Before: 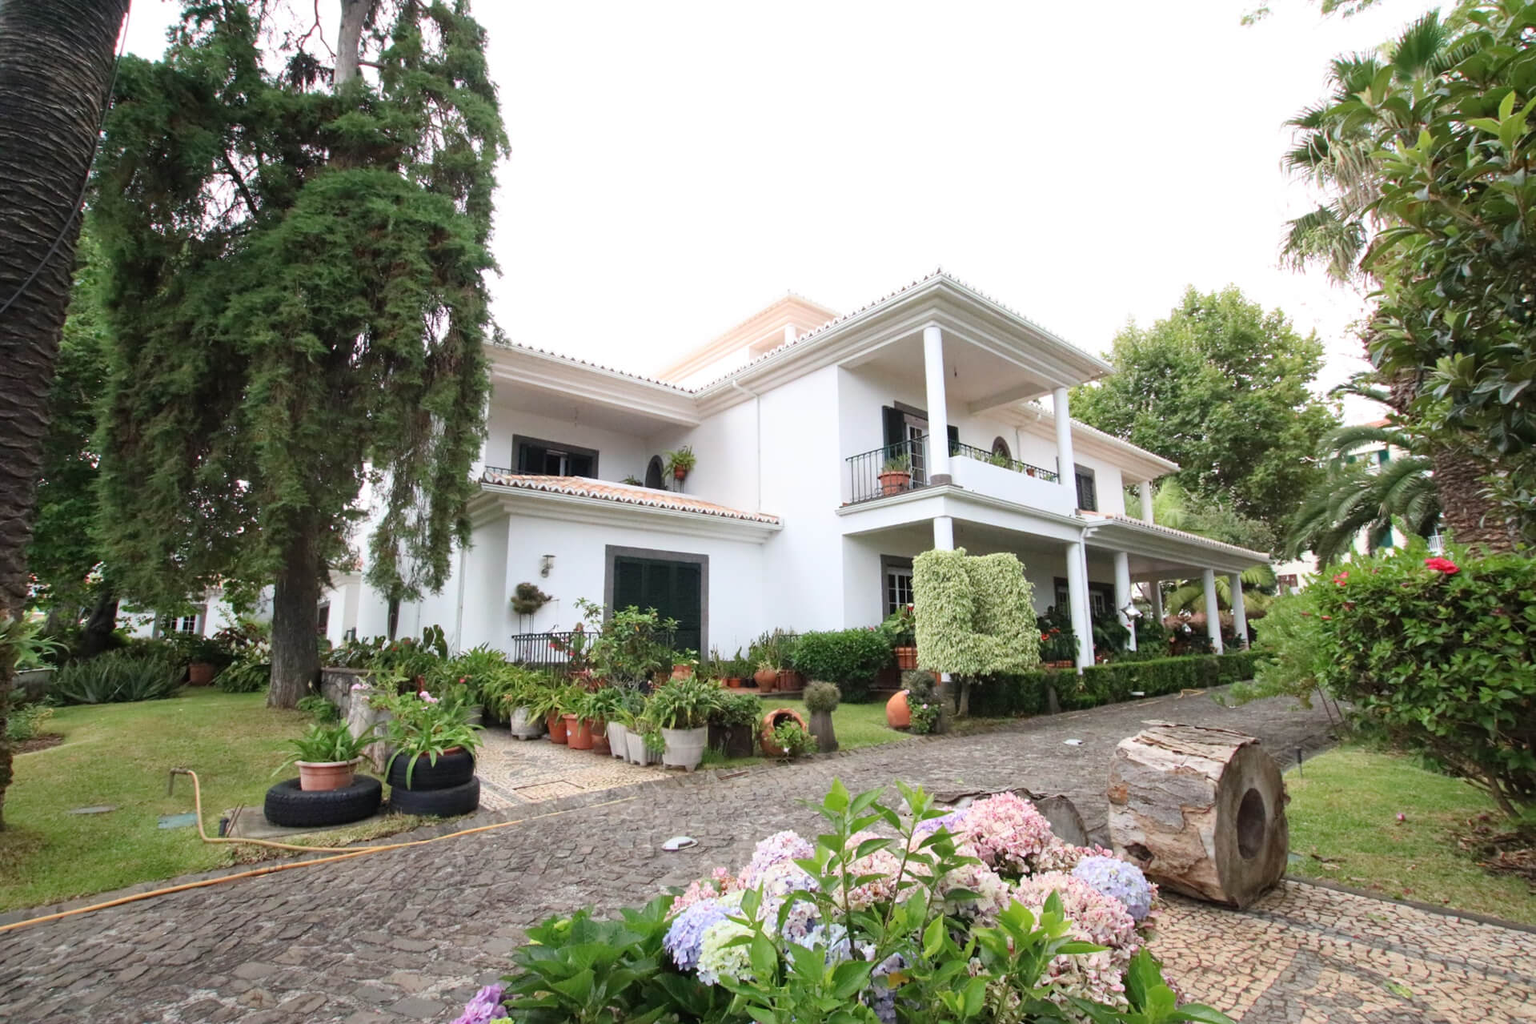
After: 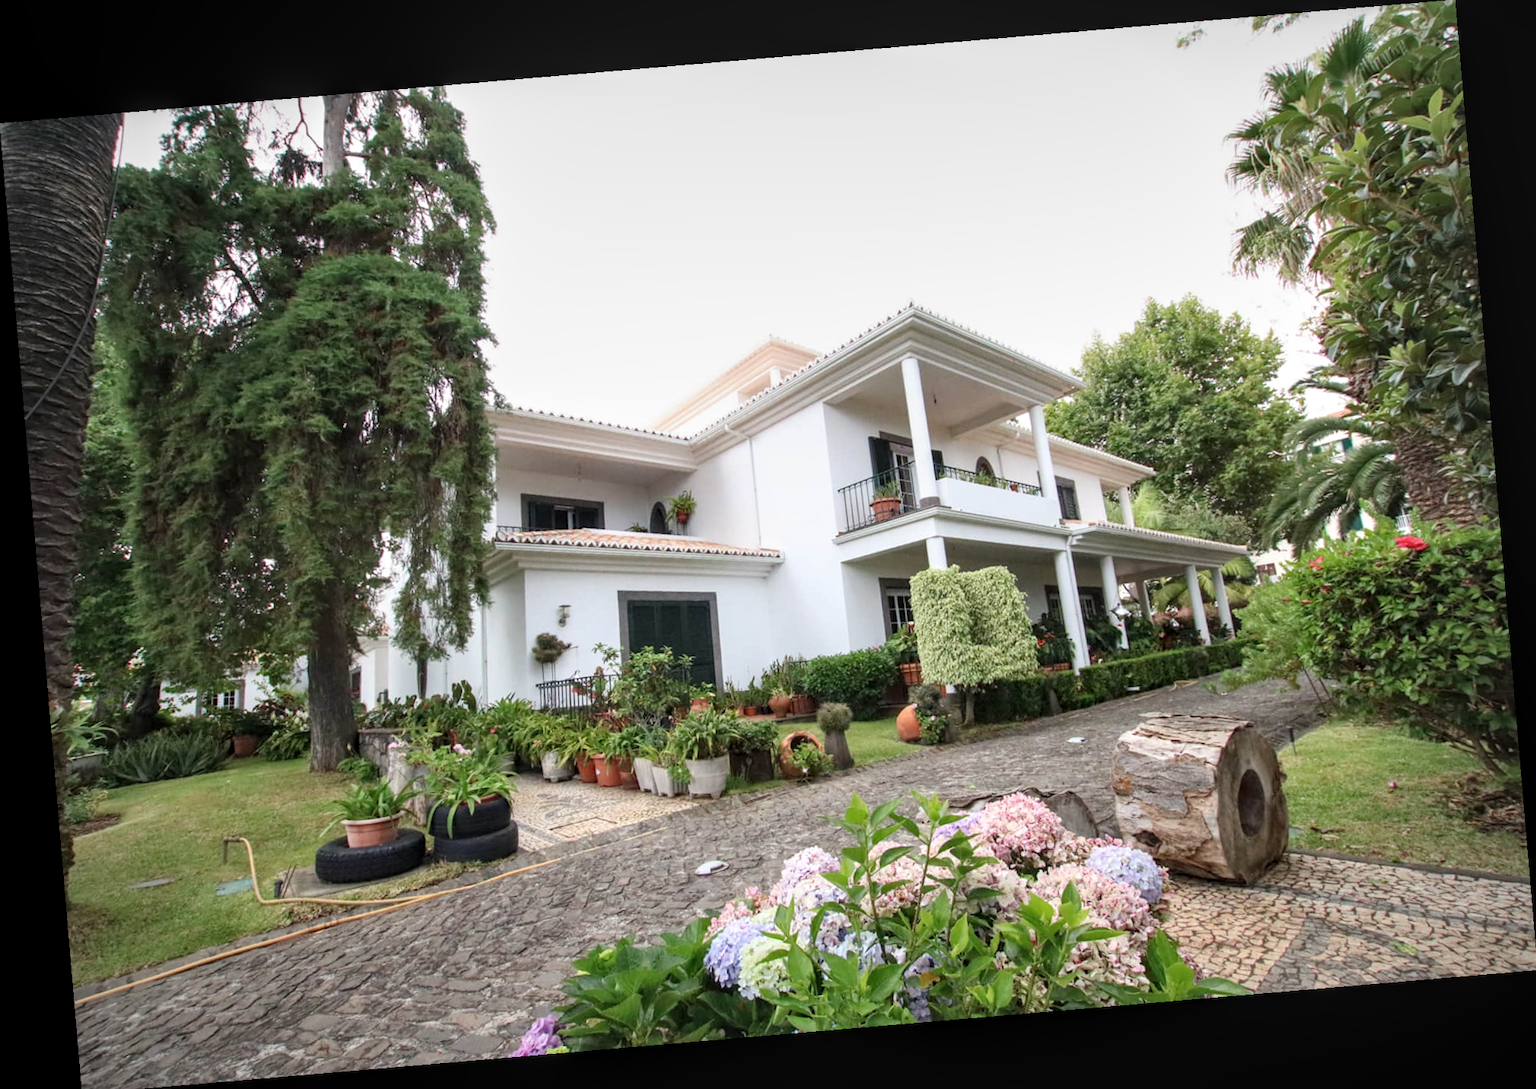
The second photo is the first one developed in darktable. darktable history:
rotate and perspective: rotation -4.86°, automatic cropping off
vignetting: fall-off radius 60.92%
local contrast: on, module defaults
crop: top 0.05%, bottom 0.098%
